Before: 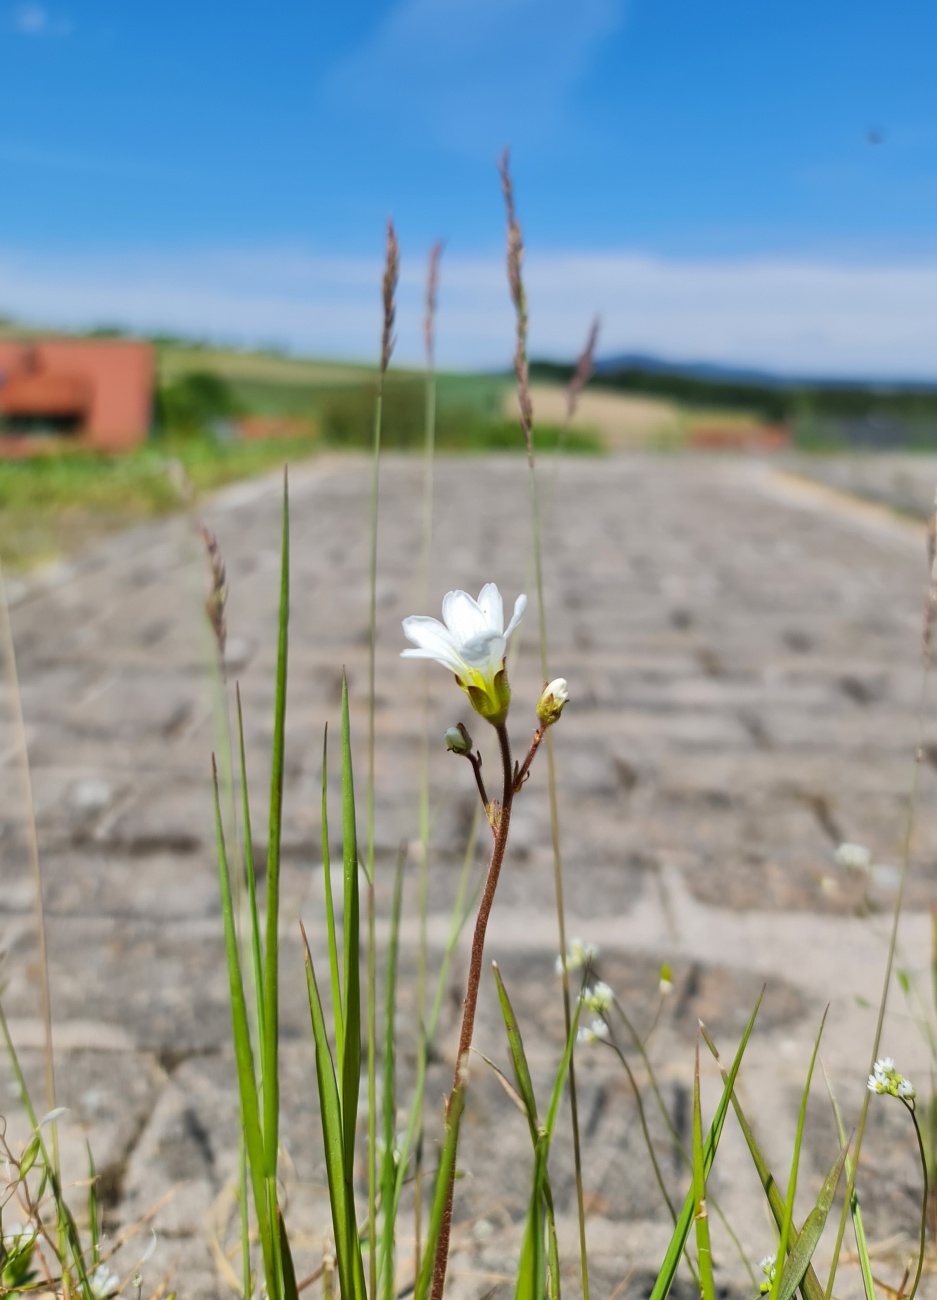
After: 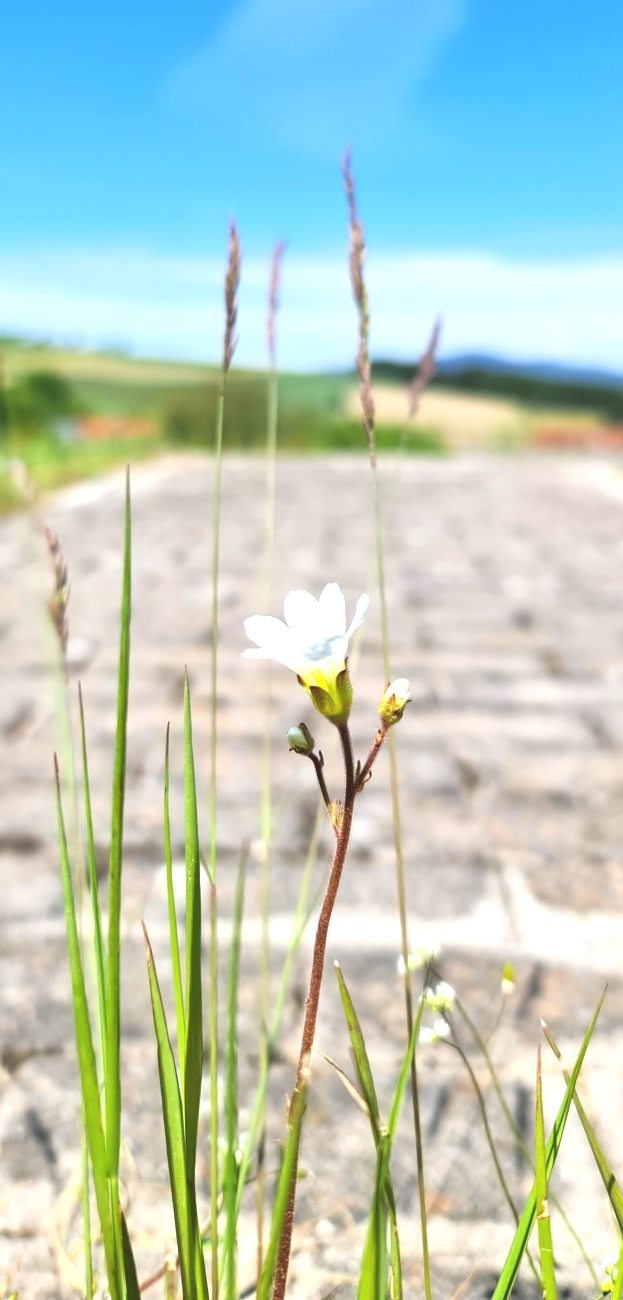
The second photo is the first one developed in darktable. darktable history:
crop: left 16.899%, right 16.556%
exposure: black level correction -0.005, exposure 1 EV, compensate highlight preservation false
